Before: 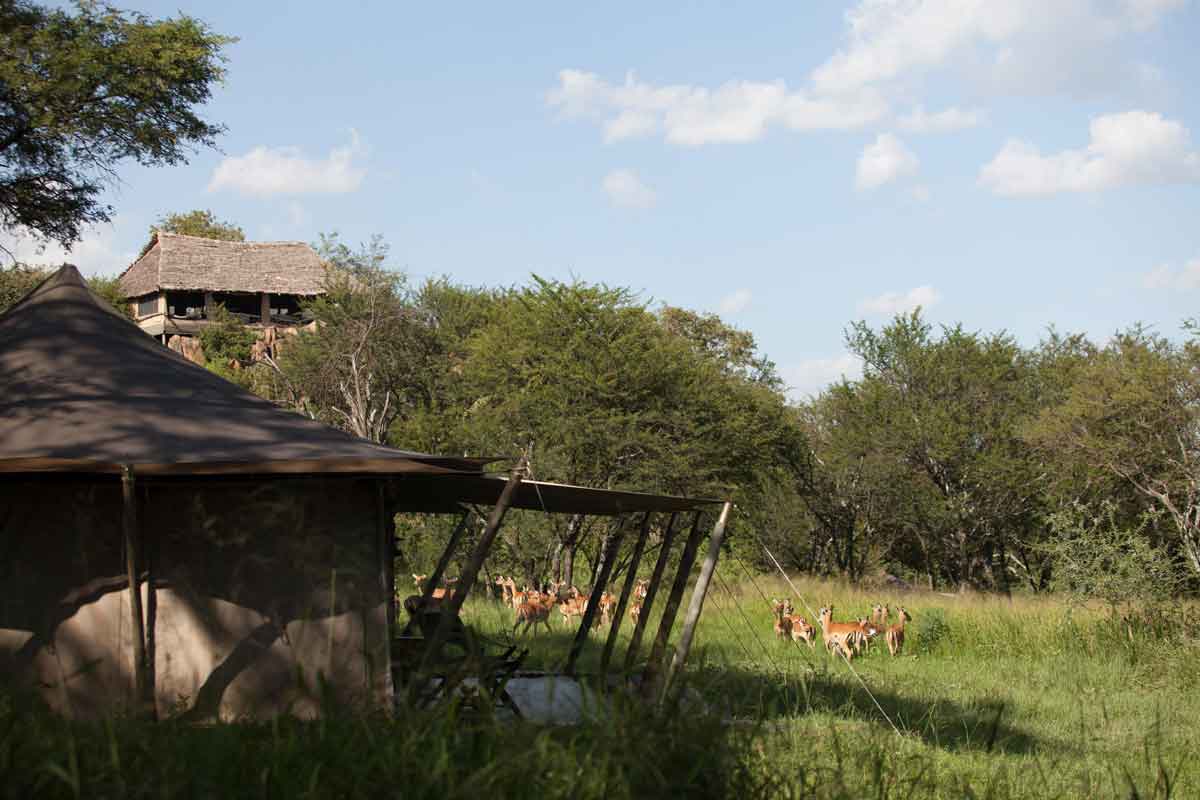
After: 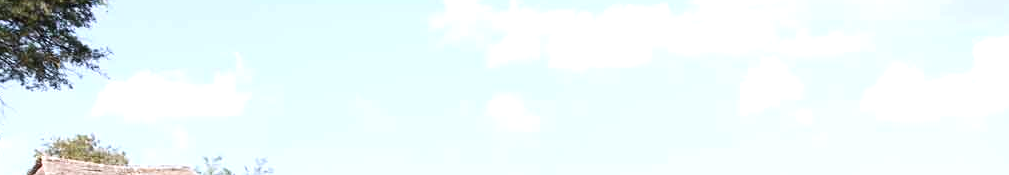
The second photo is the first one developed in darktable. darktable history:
exposure: black level correction 0, exposure 0.691 EV, compensate highlight preservation false
tone equalizer: on, module defaults
contrast brightness saturation: contrast 0.114, saturation -0.164
crop and rotate: left 9.71%, top 9.582%, right 6.194%, bottom 68.498%
color calibration: illuminant as shot in camera, x 0.358, y 0.373, temperature 4628.91 K
